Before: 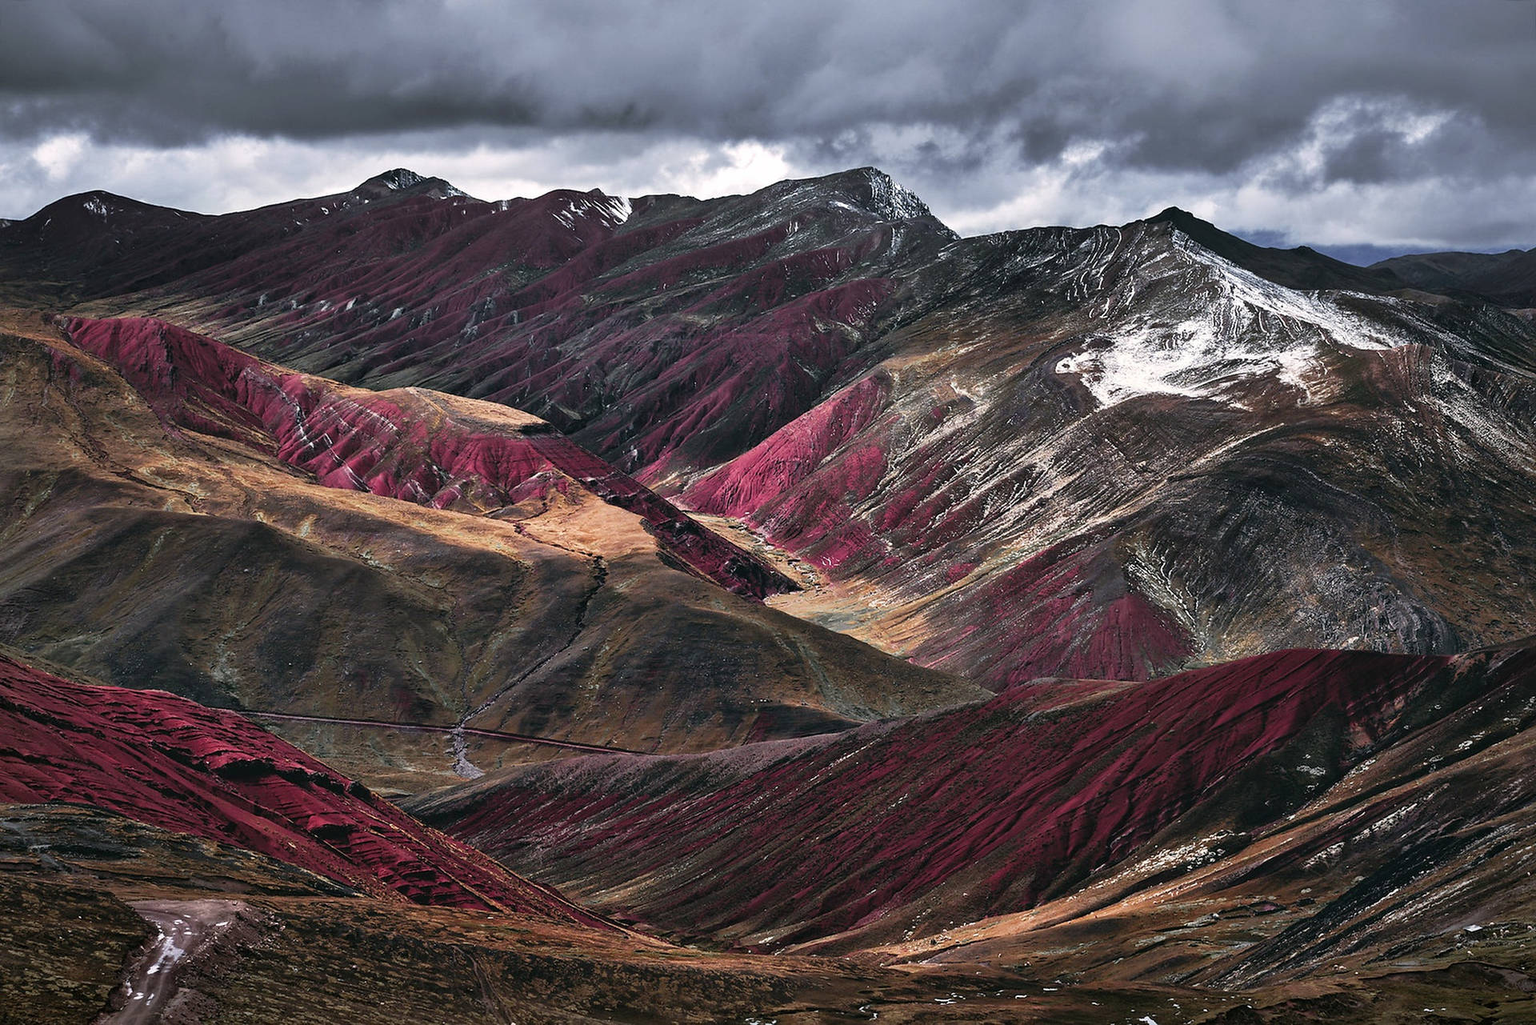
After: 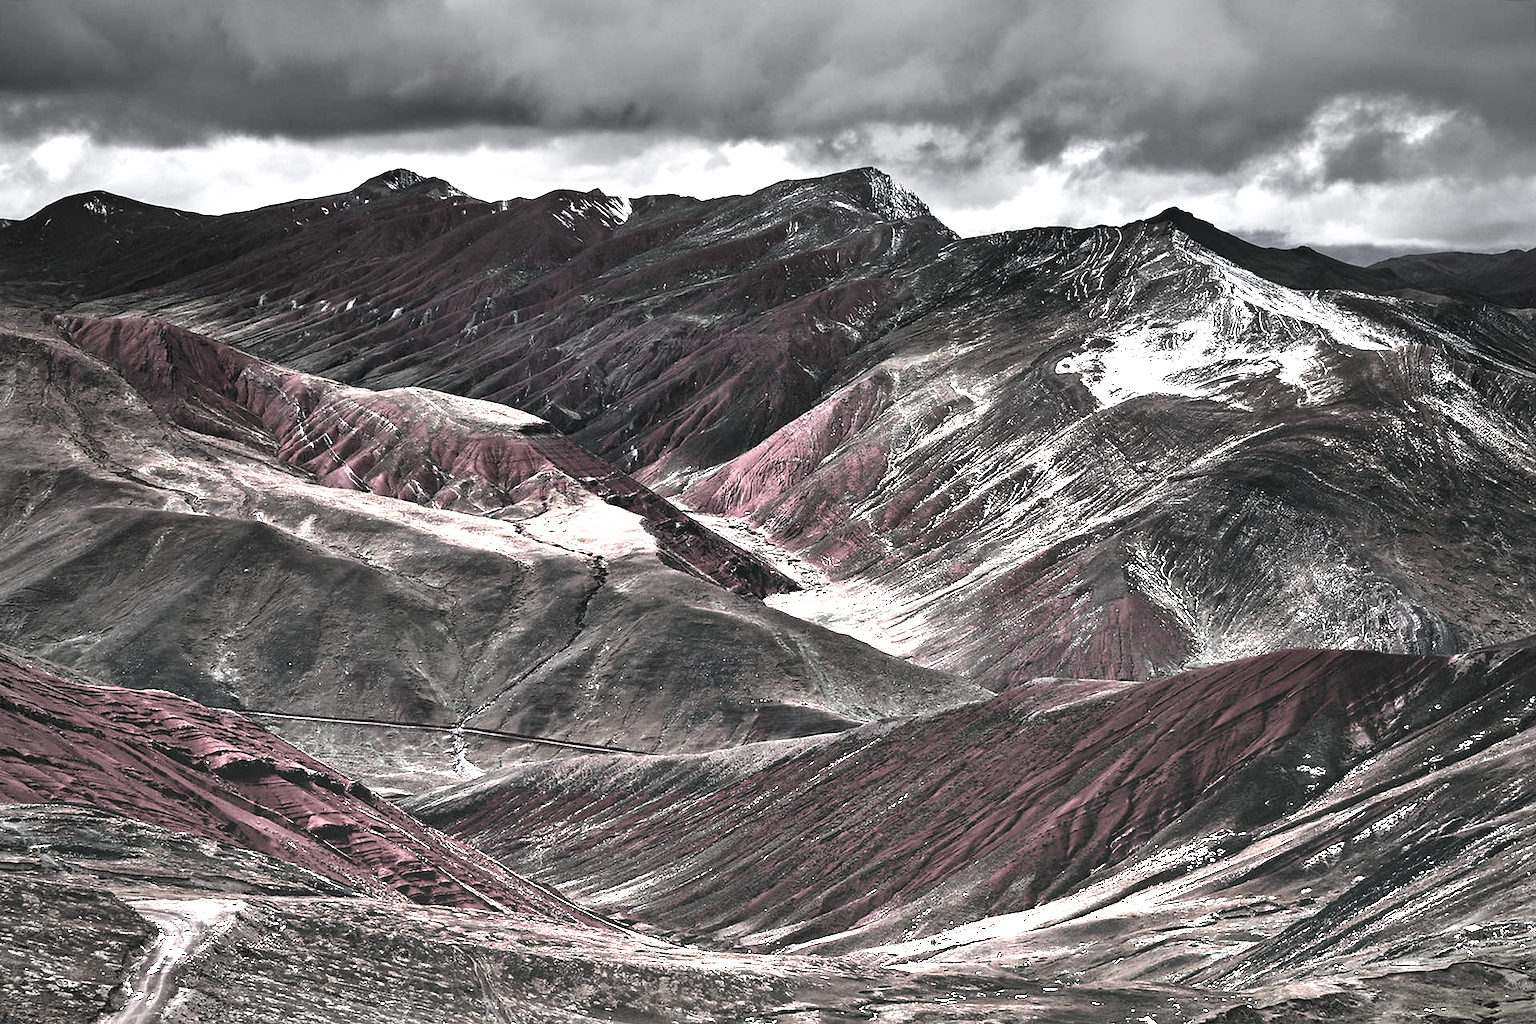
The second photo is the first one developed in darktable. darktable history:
color contrast: green-magenta contrast 0.3, blue-yellow contrast 0.15
tone equalizer: -8 EV -0.417 EV, -7 EV -0.389 EV, -6 EV -0.333 EV, -5 EV -0.222 EV, -3 EV 0.222 EV, -2 EV 0.333 EV, -1 EV 0.389 EV, +0 EV 0.417 EV, edges refinement/feathering 500, mask exposure compensation -1.57 EV, preserve details no
graduated density: density -3.9 EV
